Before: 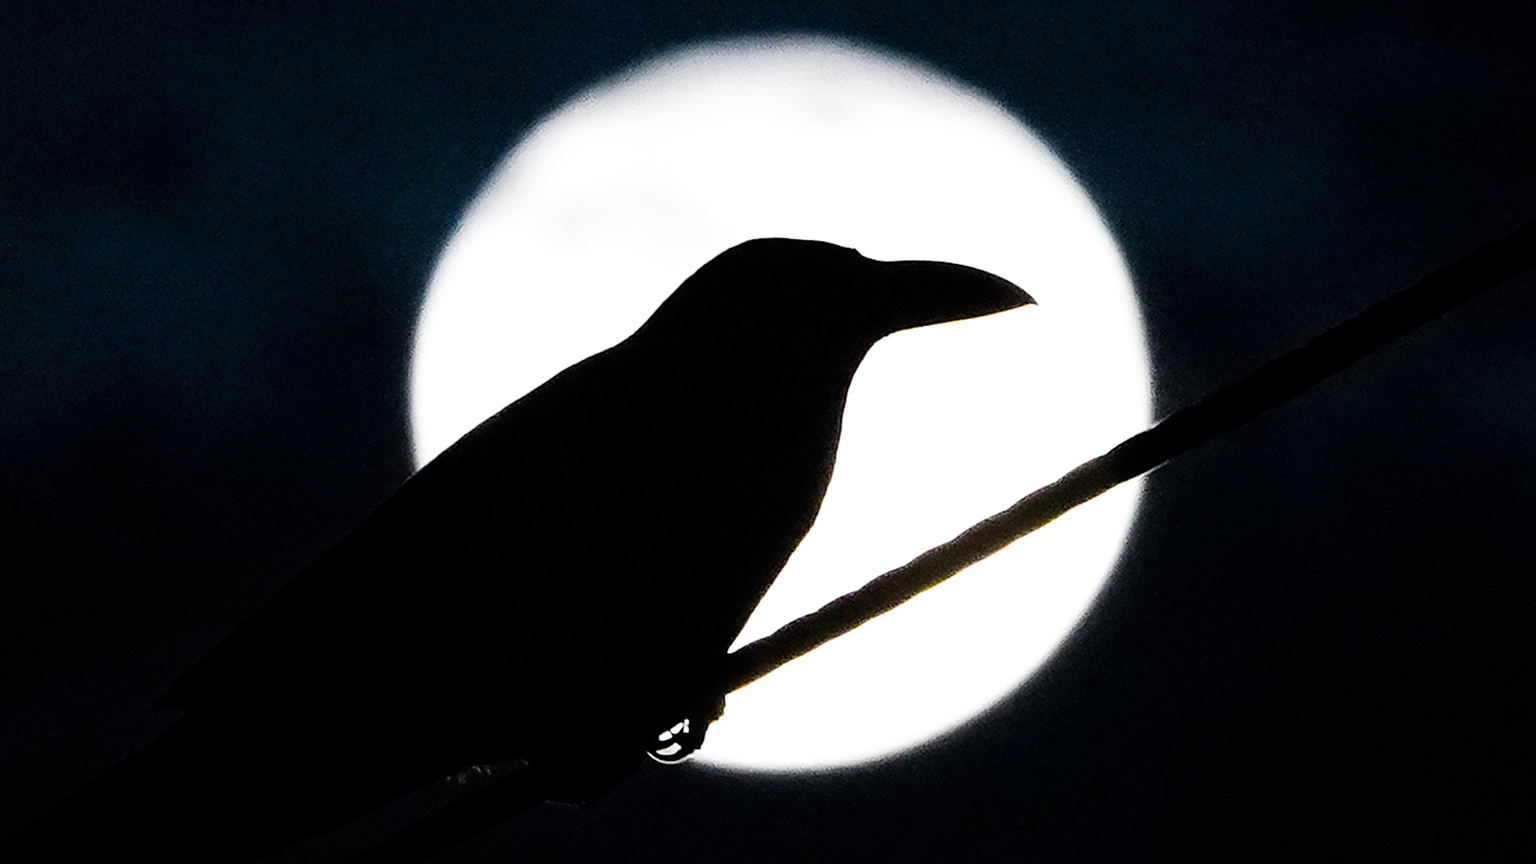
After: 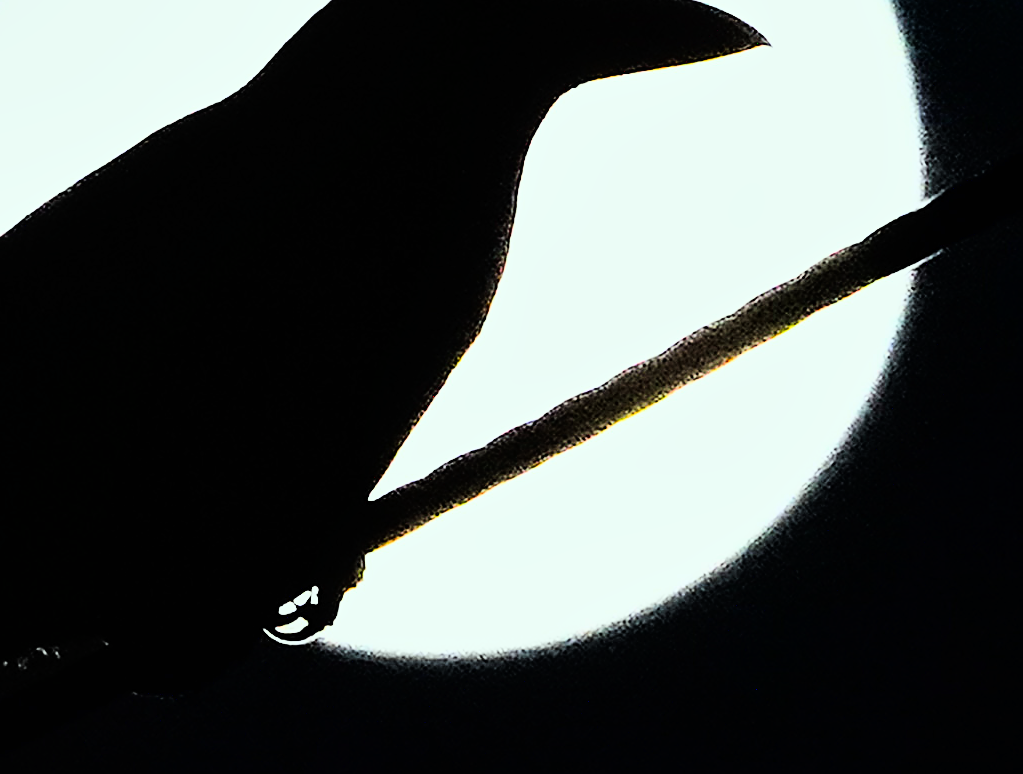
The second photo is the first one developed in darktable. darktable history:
local contrast: highlights 103%, shadows 98%, detail 119%, midtone range 0.2
exposure: black level correction 0, exposure 0.199 EV, compensate highlight preservation false
crop and rotate: left 28.974%, top 31.129%, right 19.853%
base curve: curves: ch0 [(0, 0) (0.007, 0.004) (0.027, 0.03) (0.046, 0.07) (0.207, 0.54) (0.442, 0.872) (0.673, 0.972) (1, 1)]
tone curve: curves: ch0 [(0, 0) (0.07, 0.052) (0.23, 0.254) (0.486, 0.53) (0.822, 0.825) (0.994, 0.955)]; ch1 [(0, 0) (0.226, 0.261) (0.379, 0.442) (0.469, 0.472) (0.495, 0.495) (0.514, 0.504) (0.561, 0.568) (0.59, 0.612) (1, 1)]; ch2 [(0, 0) (0.269, 0.299) (0.459, 0.441) (0.498, 0.499) (0.523, 0.52) (0.551, 0.576) (0.629, 0.643) (0.659, 0.681) (0.718, 0.764) (1, 1)], color space Lab, linked channels, preserve colors none
color correction: highlights a* -6.85, highlights b* 0.809
sharpen: amount 0.49
